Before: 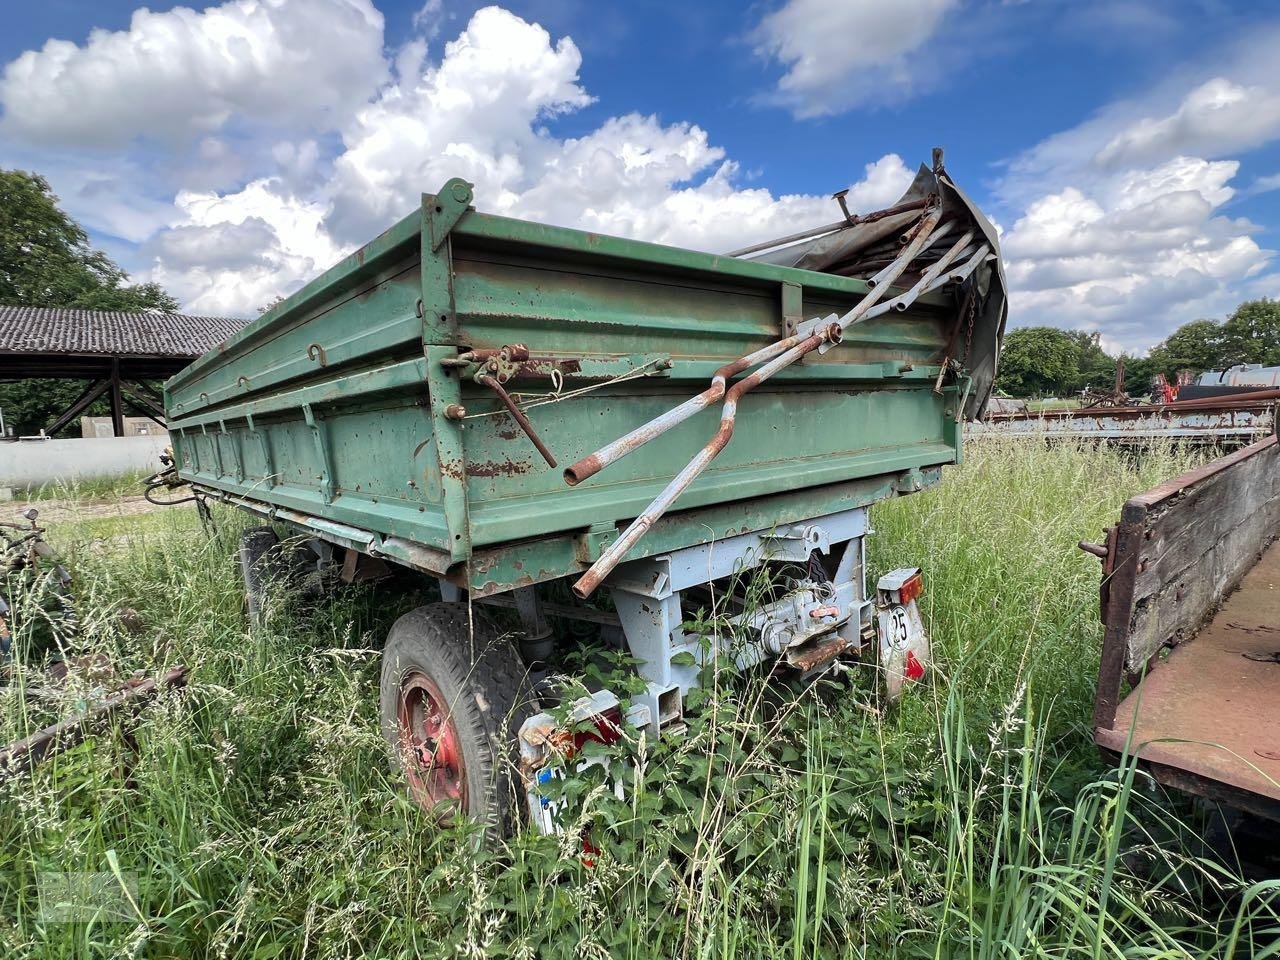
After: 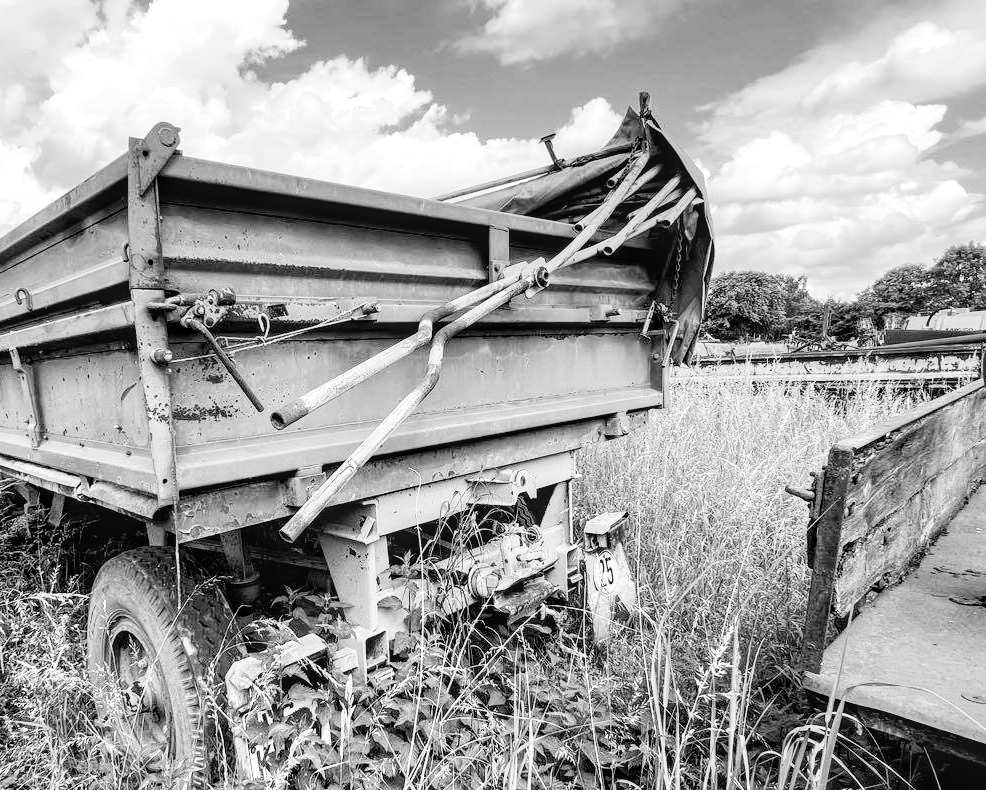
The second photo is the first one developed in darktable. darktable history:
tone equalizer: on, module defaults
filmic rgb: black relative exposure -5.07 EV, white relative exposure 3.56 EV, hardness 3.17, contrast 1.296, highlights saturation mix -48.75%, add noise in highlights 0, preserve chrominance no, color science v3 (2019), use custom middle-gray values true, contrast in highlights soft
crop: left 22.922%, top 5.868%, bottom 11.783%
exposure: black level correction 0, exposure 1.104 EV, compensate highlight preservation false
color balance rgb: perceptual saturation grading › global saturation 13.884%, perceptual saturation grading › highlights -30.326%, perceptual saturation grading › shadows 51.593%, global vibrance 20%
local contrast: on, module defaults
color correction: highlights b* -0.033, saturation 0.515
